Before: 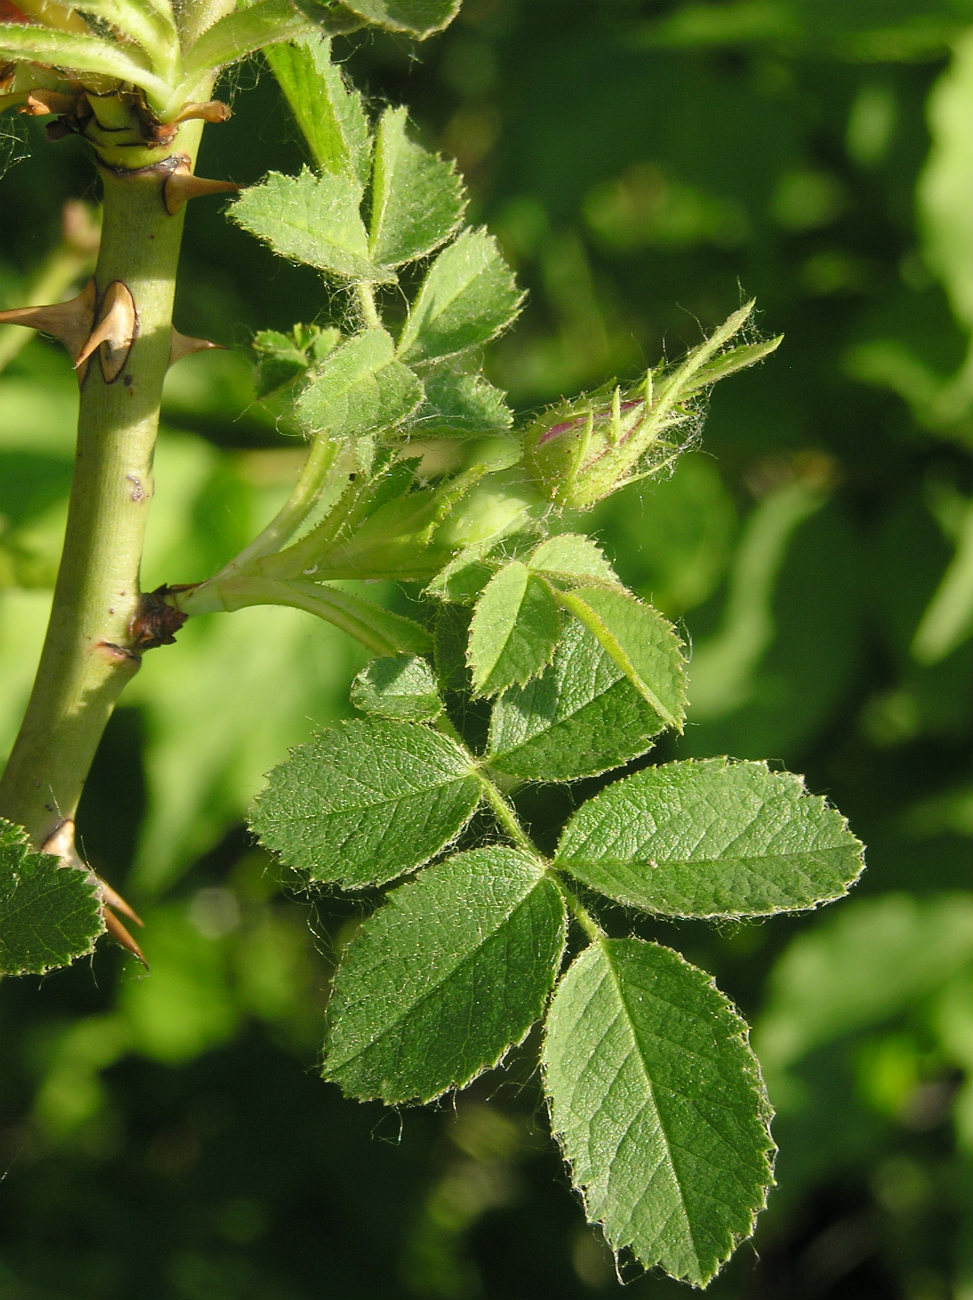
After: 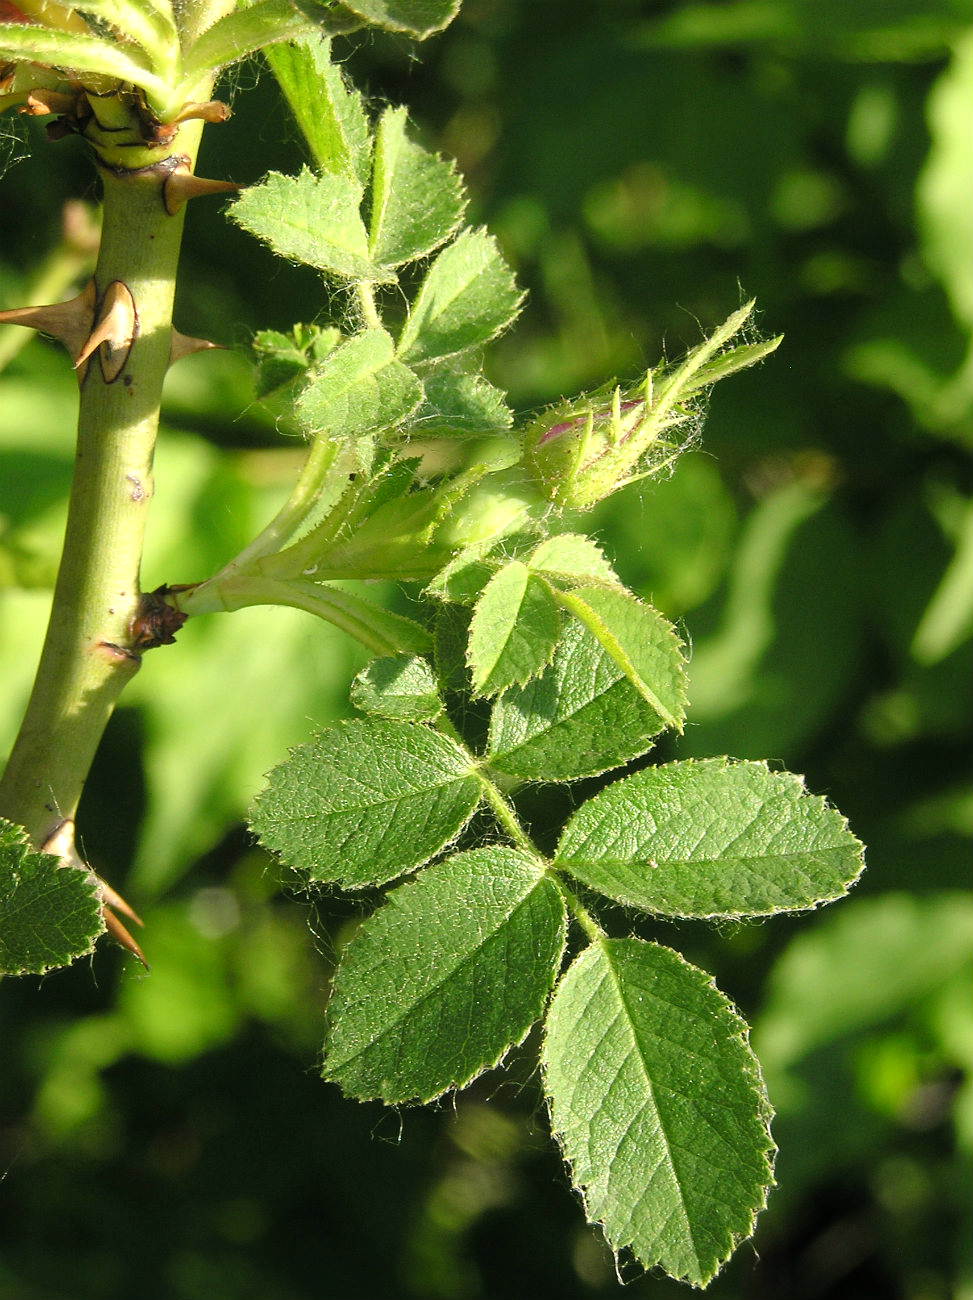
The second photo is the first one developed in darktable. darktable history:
tone equalizer: -8 EV -0.44 EV, -7 EV -0.389 EV, -6 EV -0.307 EV, -5 EV -0.253 EV, -3 EV 0.189 EV, -2 EV 0.325 EV, -1 EV 0.389 EV, +0 EV 0.431 EV
